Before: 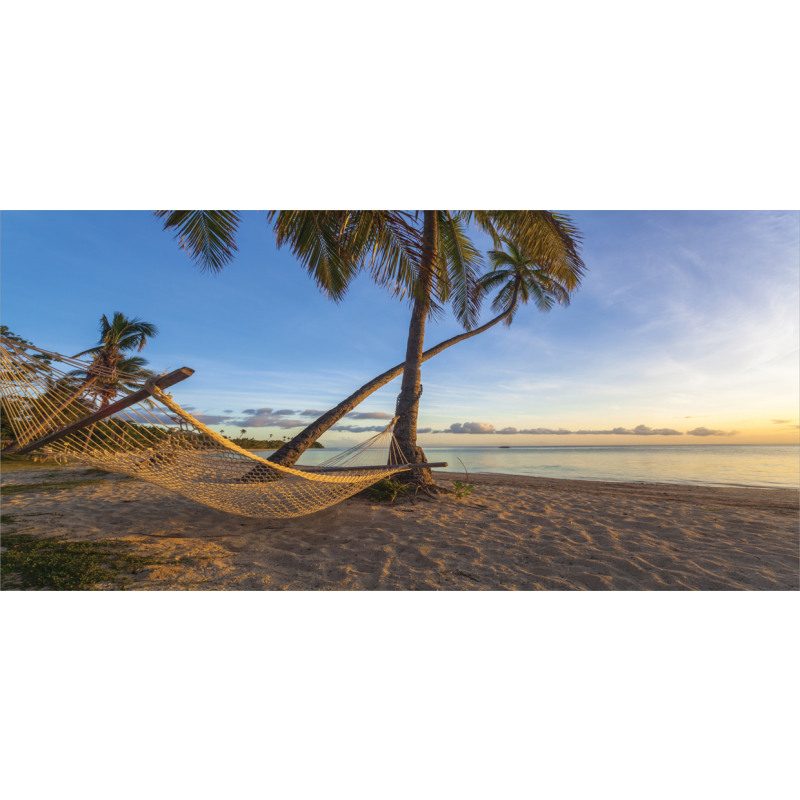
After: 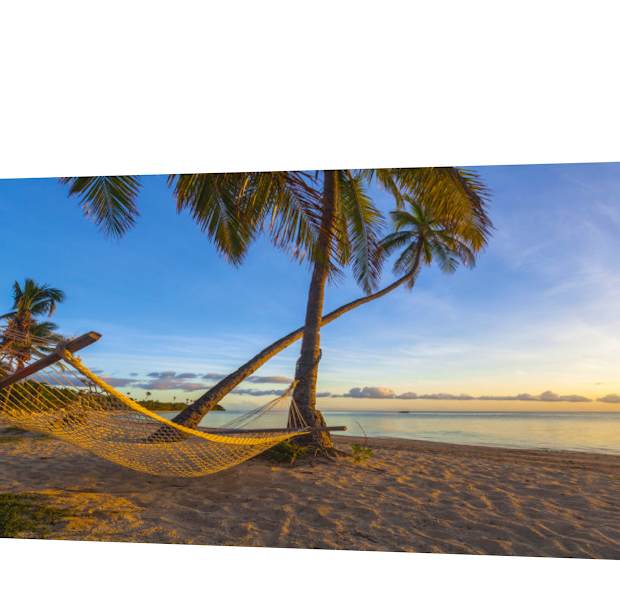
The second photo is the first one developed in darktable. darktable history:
color balance rgb: perceptual saturation grading › global saturation 20%, global vibrance 20%
crop and rotate: left 7.196%, top 4.574%, right 10.605%, bottom 13.178%
rotate and perspective: rotation 0.062°, lens shift (vertical) 0.115, lens shift (horizontal) -0.133, crop left 0.047, crop right 0.94, crop top 0.061, crop bottom 0.94
